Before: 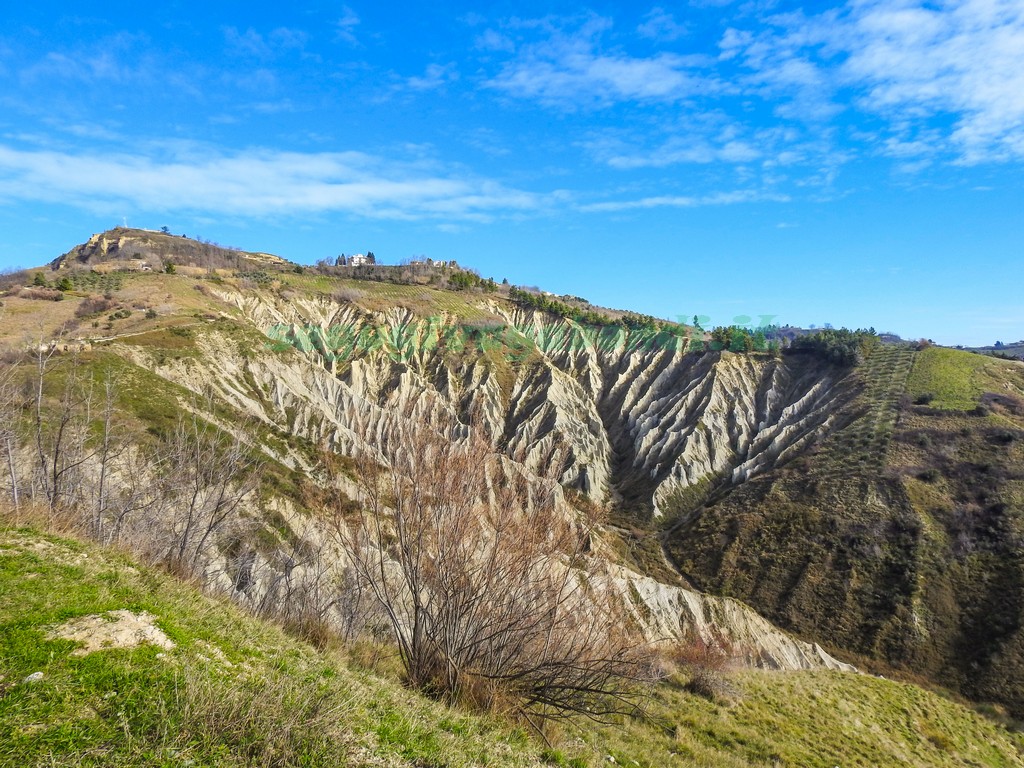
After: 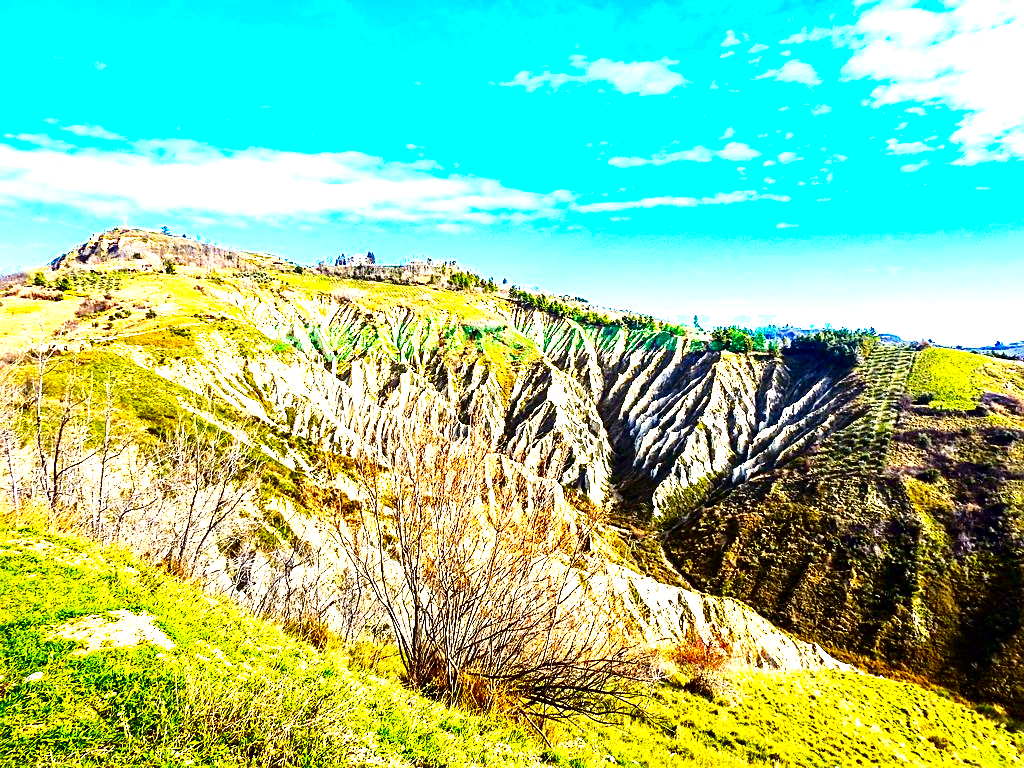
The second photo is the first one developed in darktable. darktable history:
contrast brightness saturation: contrast 0.24, brightness -0.24, saturation 0.14
sharpen: on, module defaults
color balance rgb: linear chroma grading › global chroma 15%, perceptual saturation grading › global saturation 30%
base curve: curves: ch0 [(0, 0) (0.007, 0.004) (0.027, 0.03) (0.046, 0.07) (0.207, 0.54) (0.442, 0.872) (0.673, 0.972) (1, 1)], preserve colors none
levels: levels [0, 0.43, 0.859]
